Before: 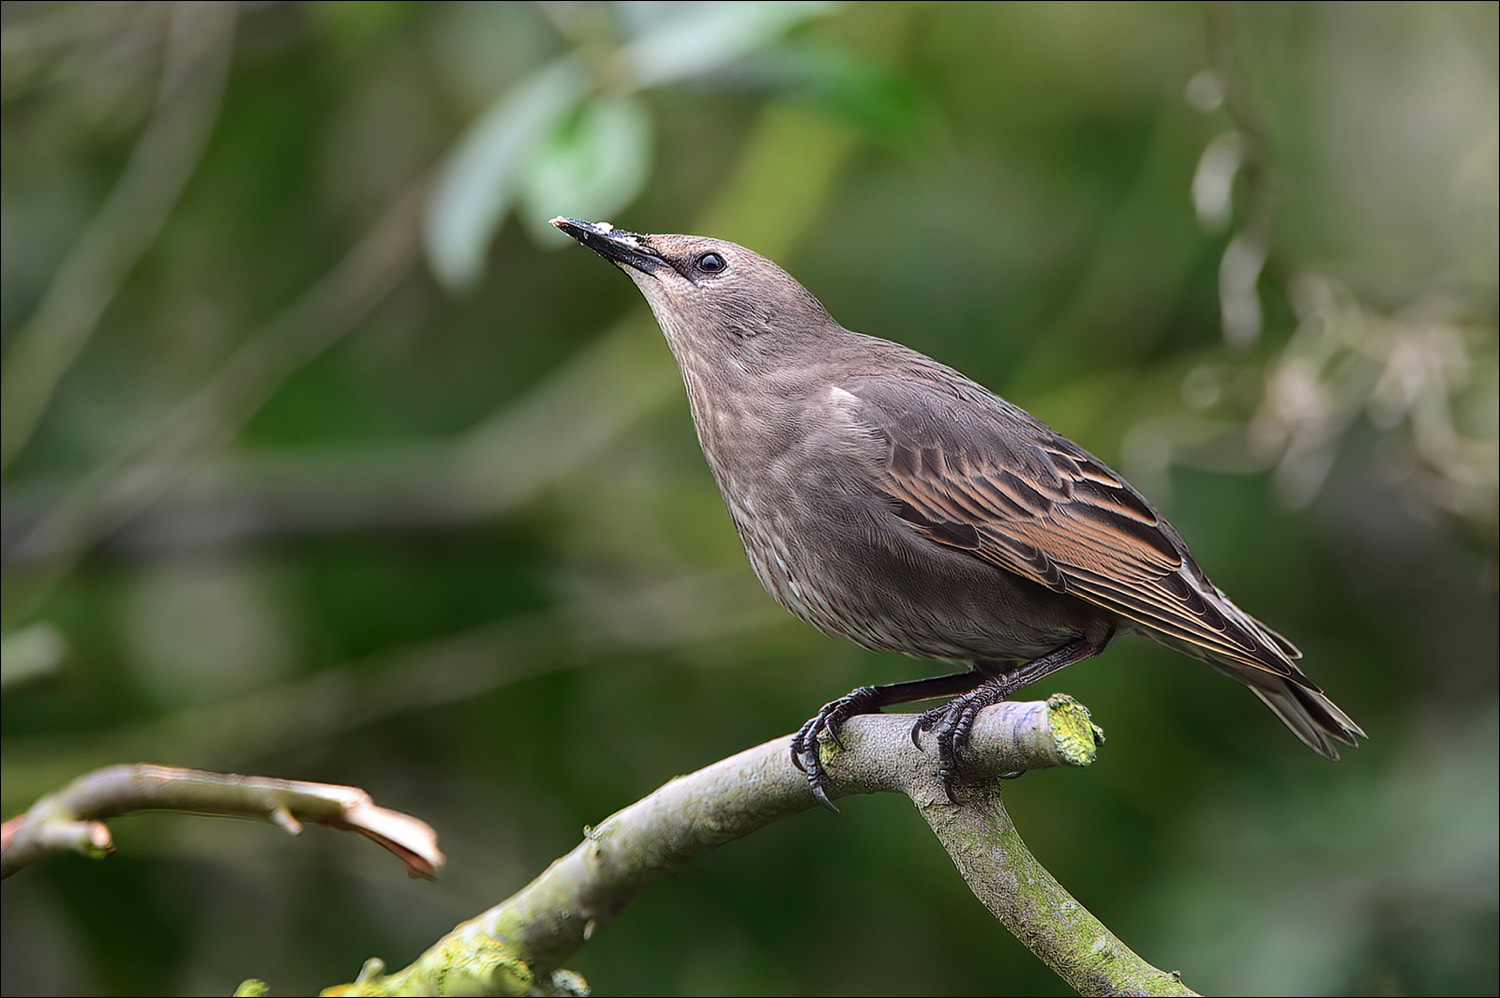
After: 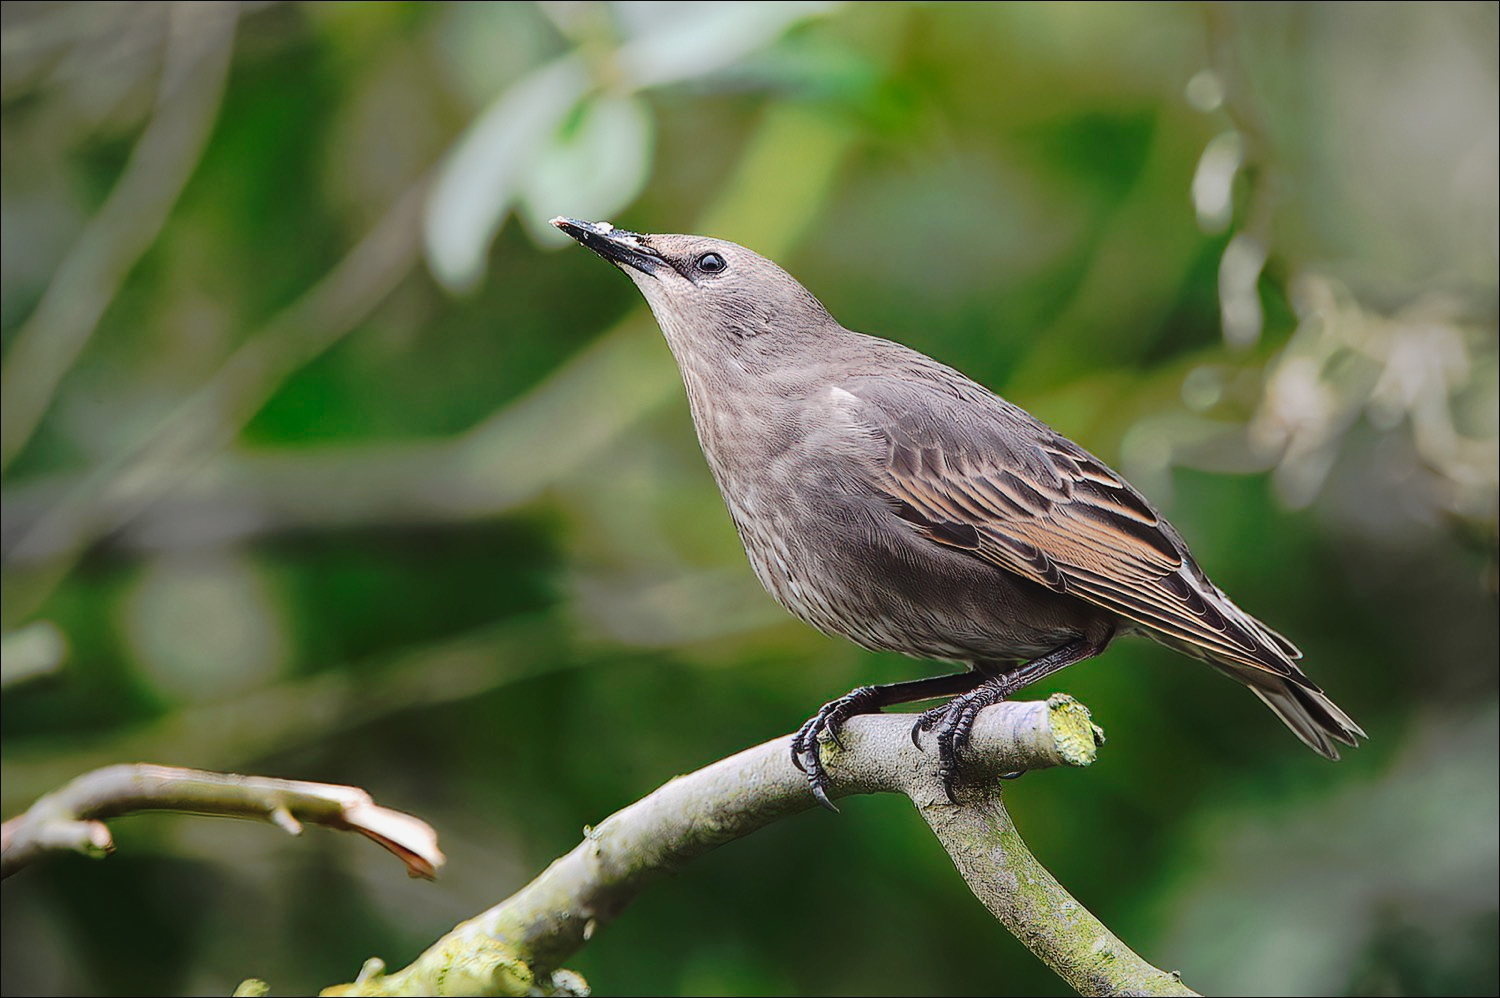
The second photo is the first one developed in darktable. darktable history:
vignetting: fall-off radius 61.03%, center (-0.031, -0.041)
tone curve: curves: ch0 [(0, 0.032) (0.094, 0.08) (0.265, 0.208) (0.41, 0.417) (0.498, 0.496) (0.638, 0.673) (0.845, 0.828) (0.994, 0.964)]; ch1 [(0, 0) (0.161, 0.092) (0.37, 0.302) (0.417, 0.434) (0.492, 0.502) (0.576, 0.589) (0.644, 0.638) (0.725, 0.765) (1, 1)]; ch2 [(0, 0) (0.352, 0.403) (0.45, 0.469) (0.521, 0.515) (0.55, 0.528) (0.589, 0.576) (1, 1)], preserve colors none
